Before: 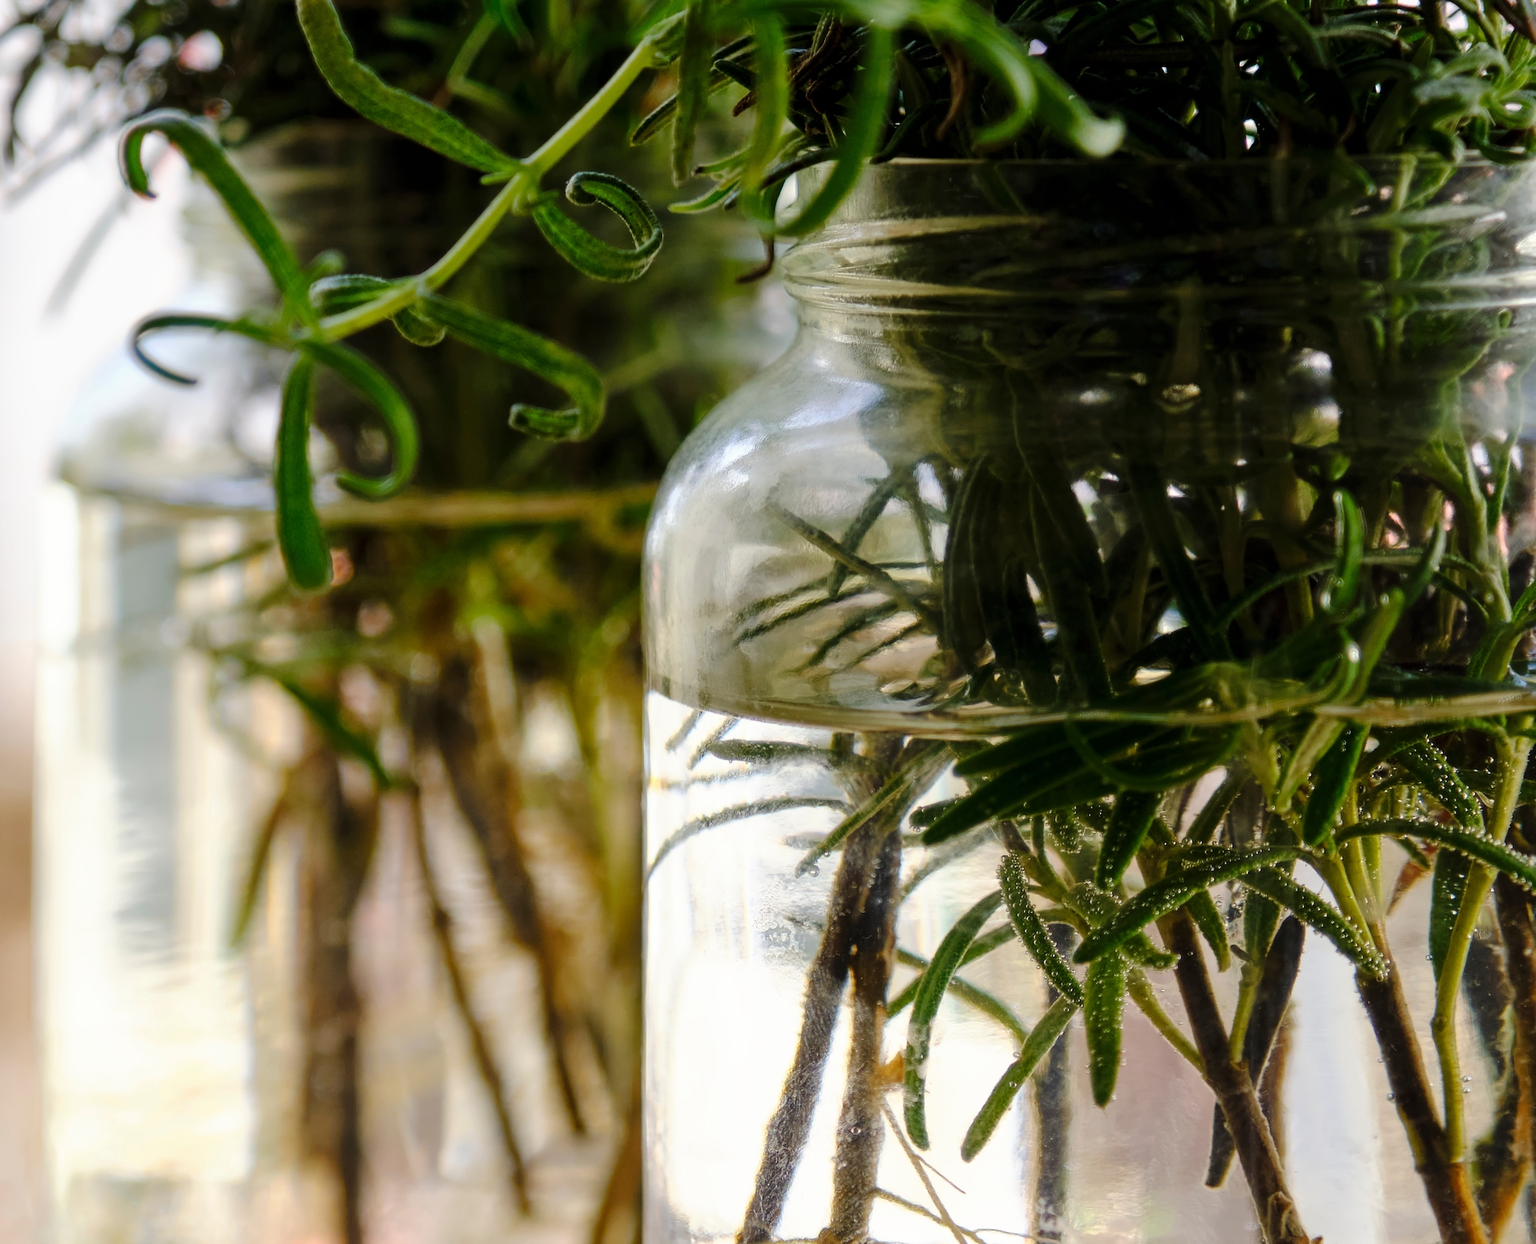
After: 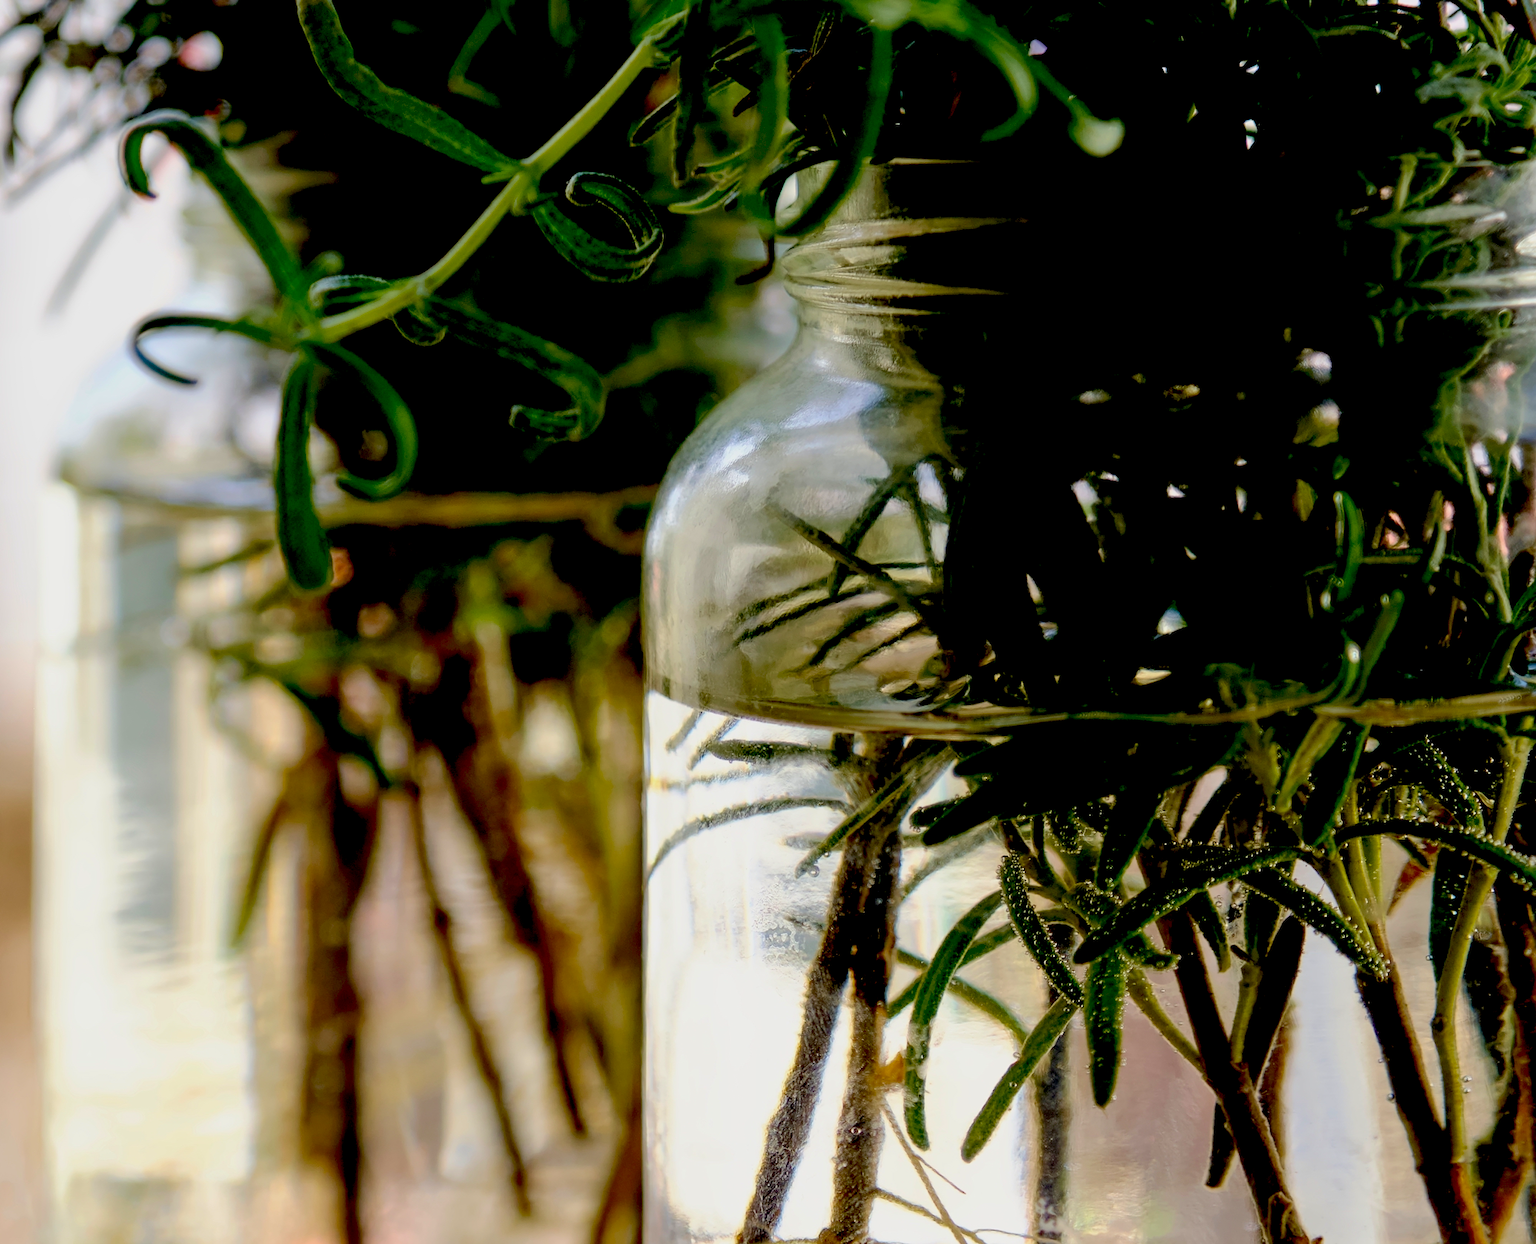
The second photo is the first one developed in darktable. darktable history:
velvia: on, module defaults
exposure: black level correction 0.046, exposure -0.233 EV, compensate highlight preservation false
